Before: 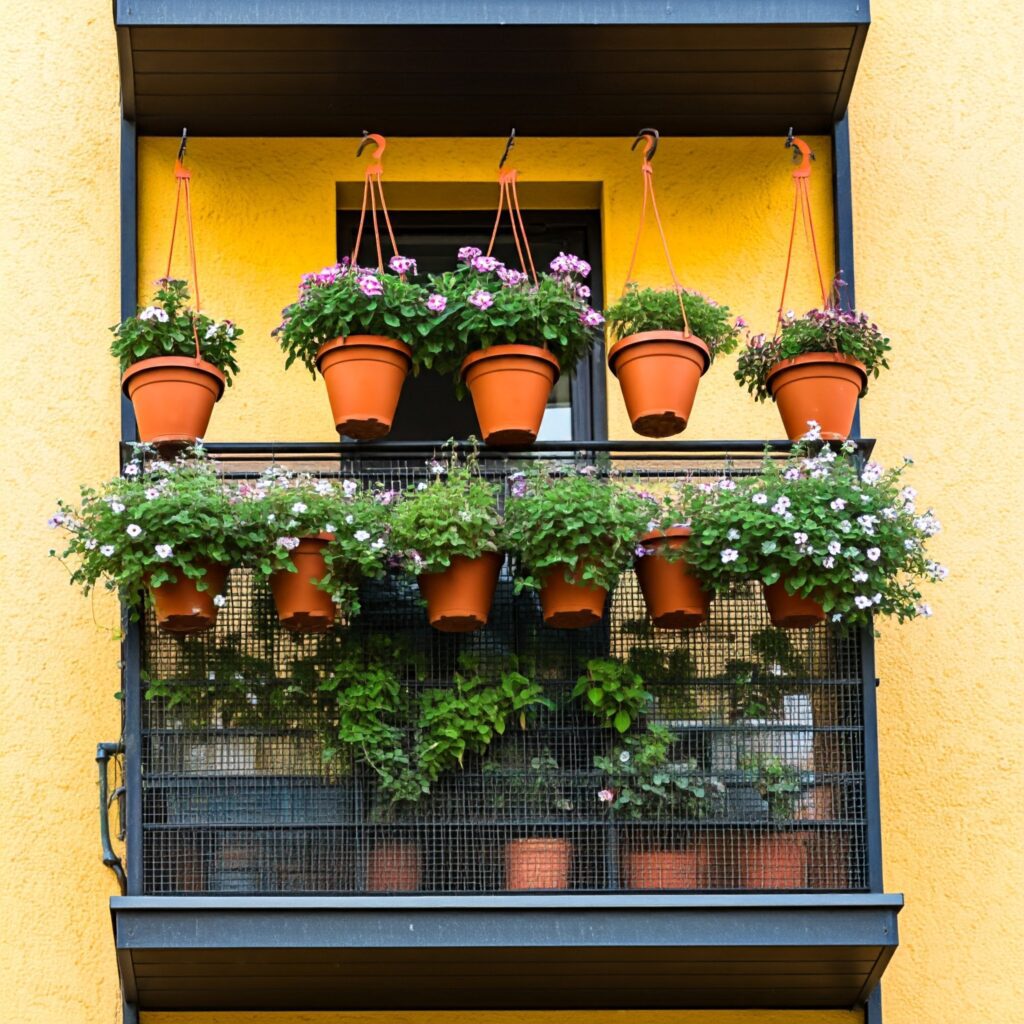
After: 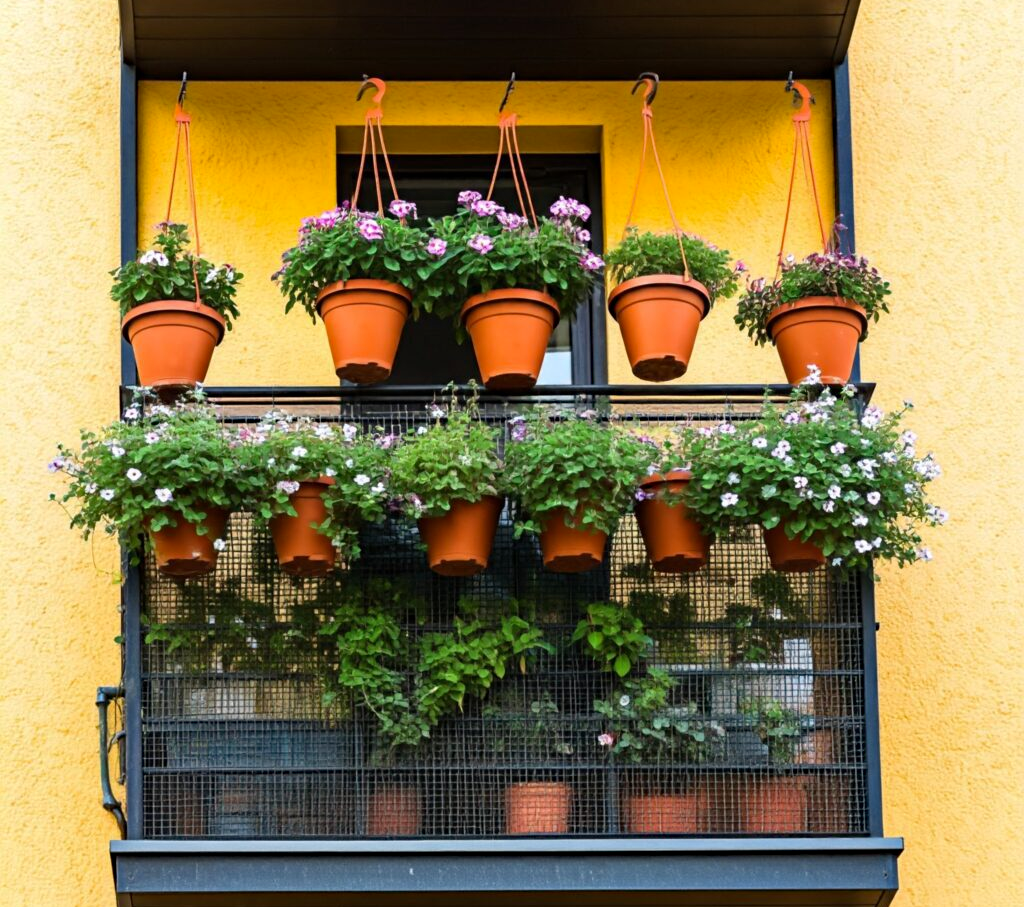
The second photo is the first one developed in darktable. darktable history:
crop and rotate: top 5.541%, bottom 5.824%
haze removal: adaptive false
